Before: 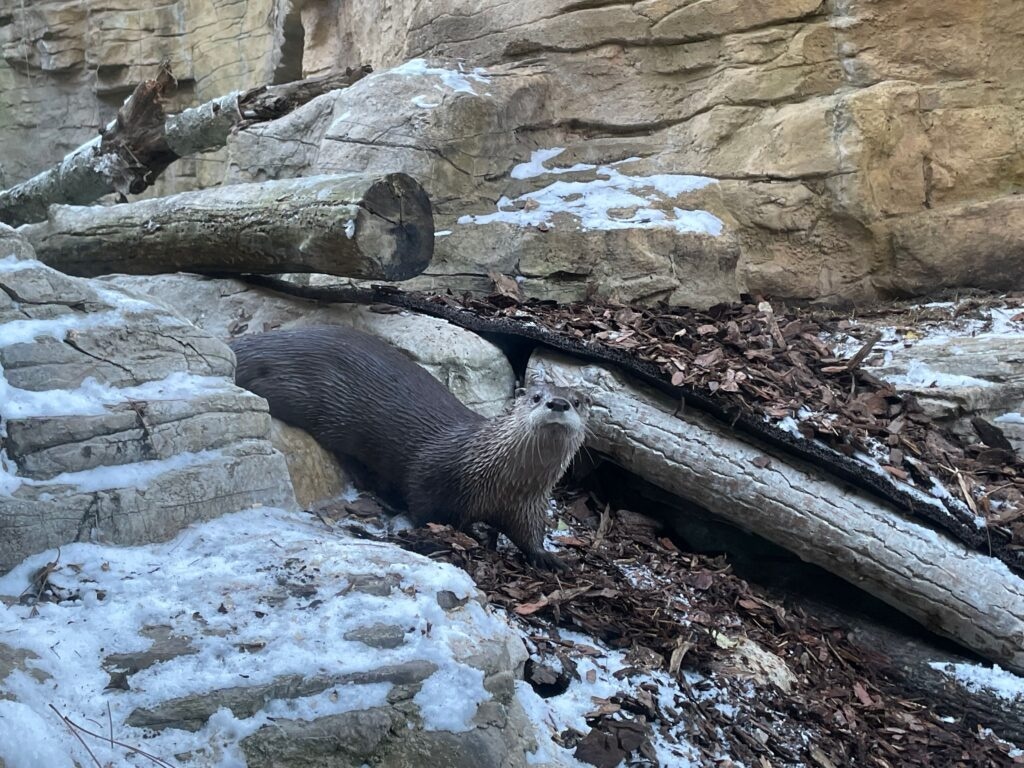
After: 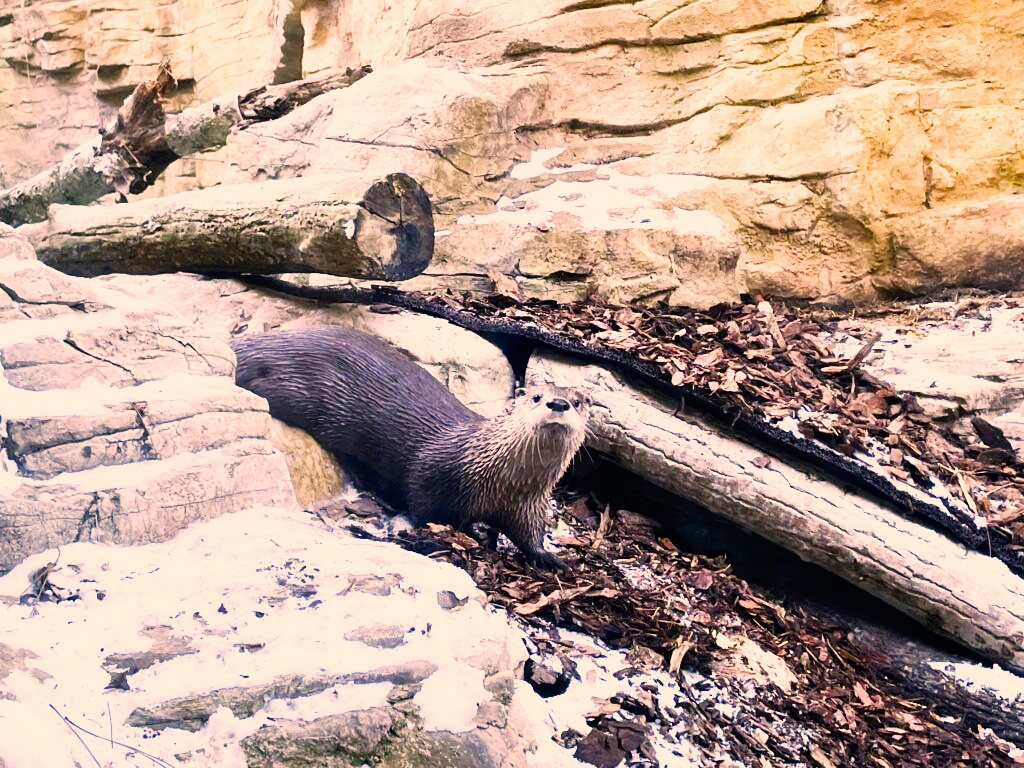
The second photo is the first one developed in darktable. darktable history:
base curve: curves: ch0 [(0, 0) (0.007, 0.004) (0.027, 0.03) (0.046, 0.07) (0.207, 0.54) (0.442, 0.872) (0.673, 0.972) (1, 1)], preserve colors none
color correction: highlights a* 20.95, highlights b* 19.82
color balance rgb: perceptual saturation grading › global saturation 24.966%, perceptual saturation grading › highlights -50.29%, perceptual saturation grading › shadows 31.04%, perceptual brilliance grading › highlights 10.283%, perceptual brilliance grading › mid-tones 5.481%
